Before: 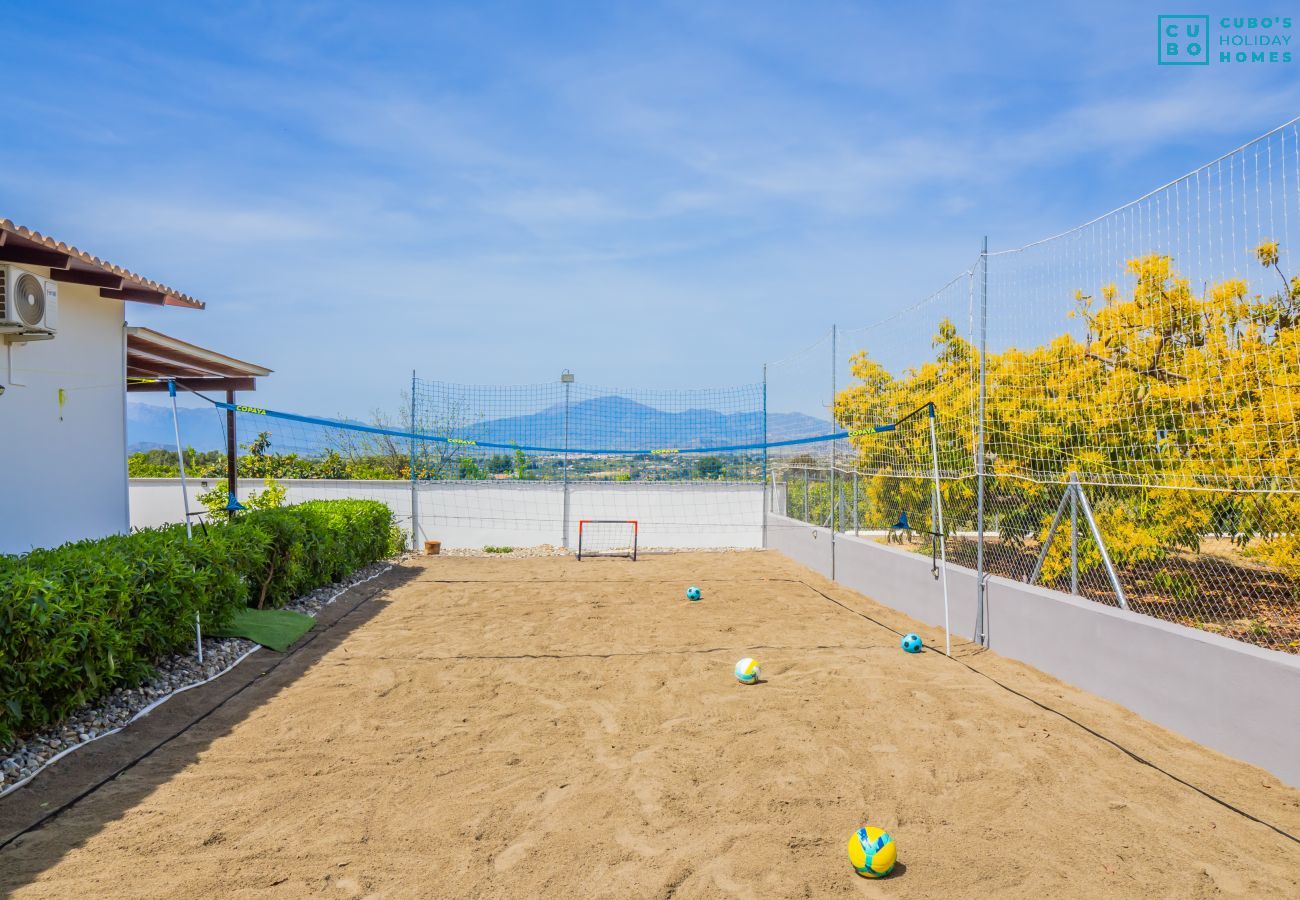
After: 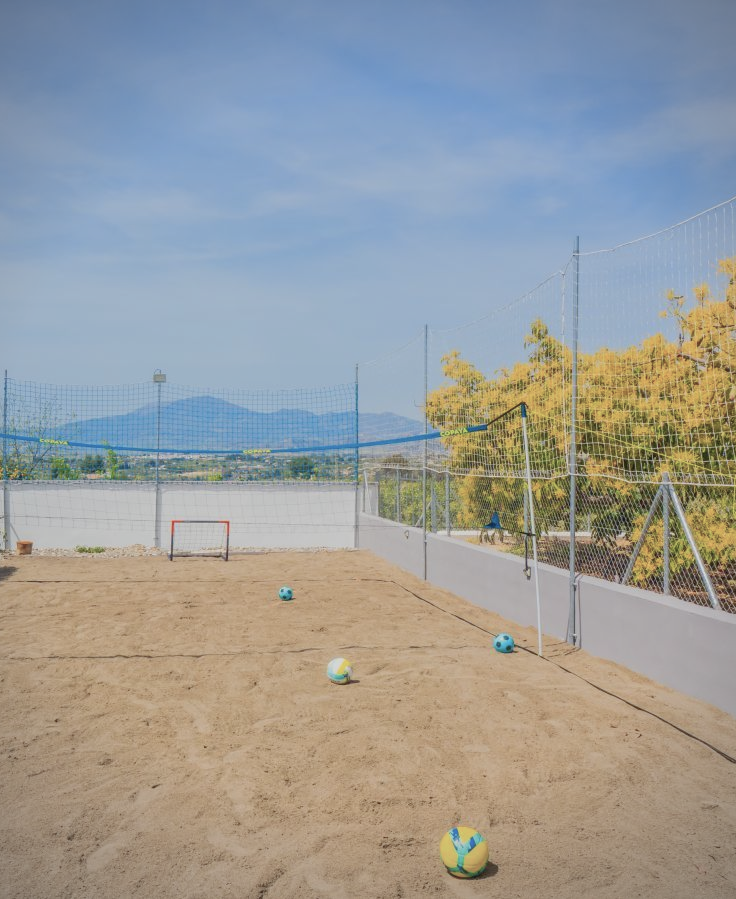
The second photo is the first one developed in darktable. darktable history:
crop: left 31.458%, top 0%, right 11.876%
vignetting: fall-off radius 60.92%
color balance rgb: perceptual saturation grading › global saturation -27.94%, hue shift -2.27°, contrast -21.26%
